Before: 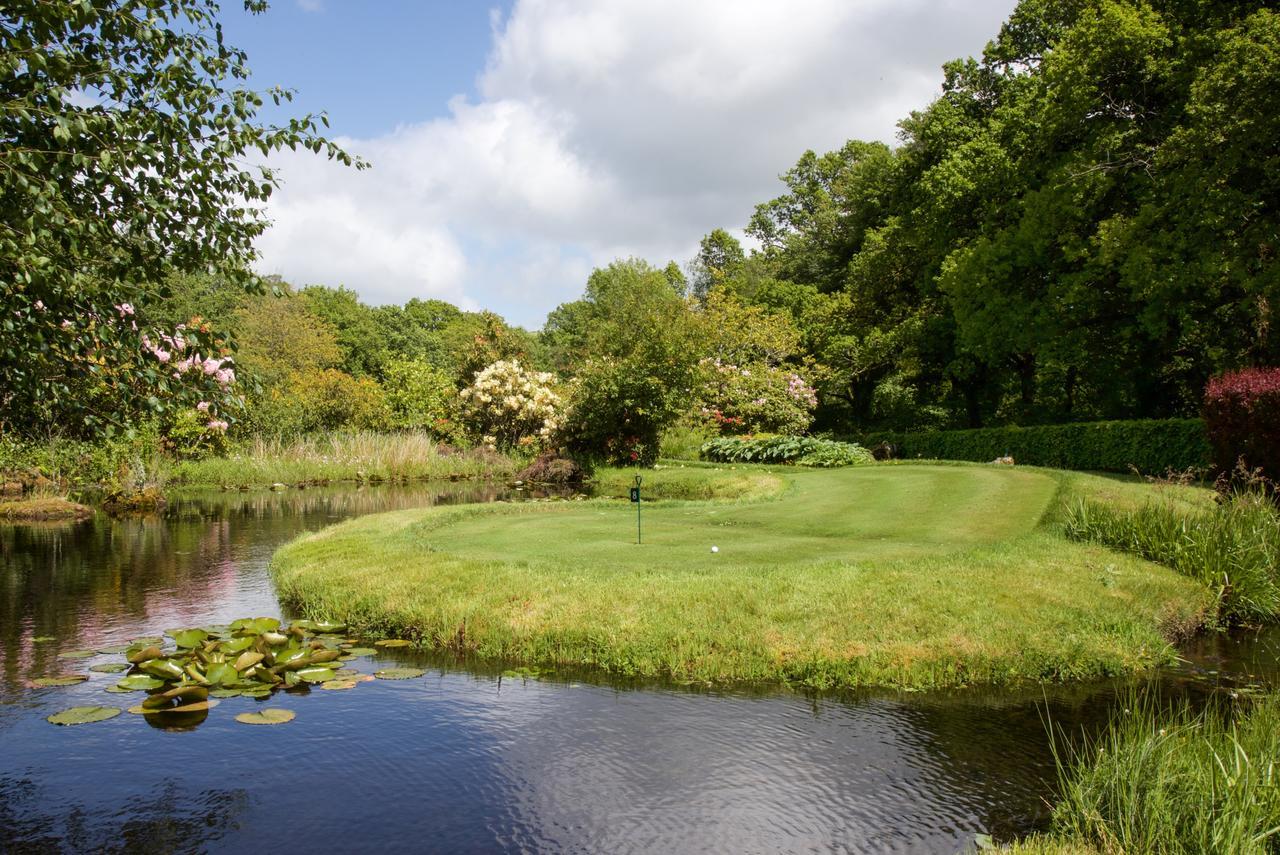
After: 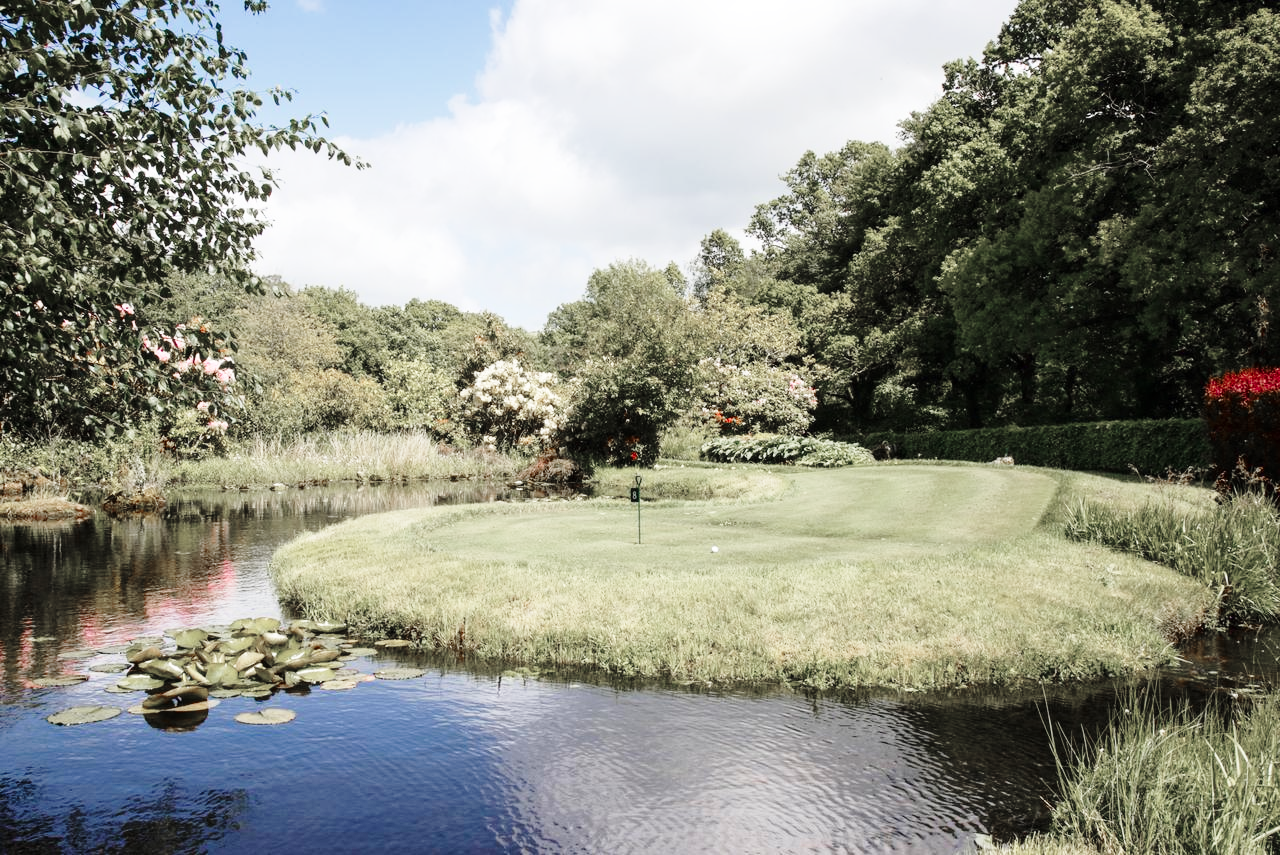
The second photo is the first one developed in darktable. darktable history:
base curve: curves: ch0 [(0, 0) (0.028, 0.03) (0.121, 0.232) (0.46, 0.748) (0.859, 0.968) (1, 1)], preserve colors none
color zones: curves: ch1 [(0, 0.708) (0.088, 0.648) (0.245, 0.187) (0.429, 0.326) (0.571, 0.498) (0.714, 0.5) (0.857, 0.5) (1, 0.708)]
levels: levels [0, 0.51, 1]
